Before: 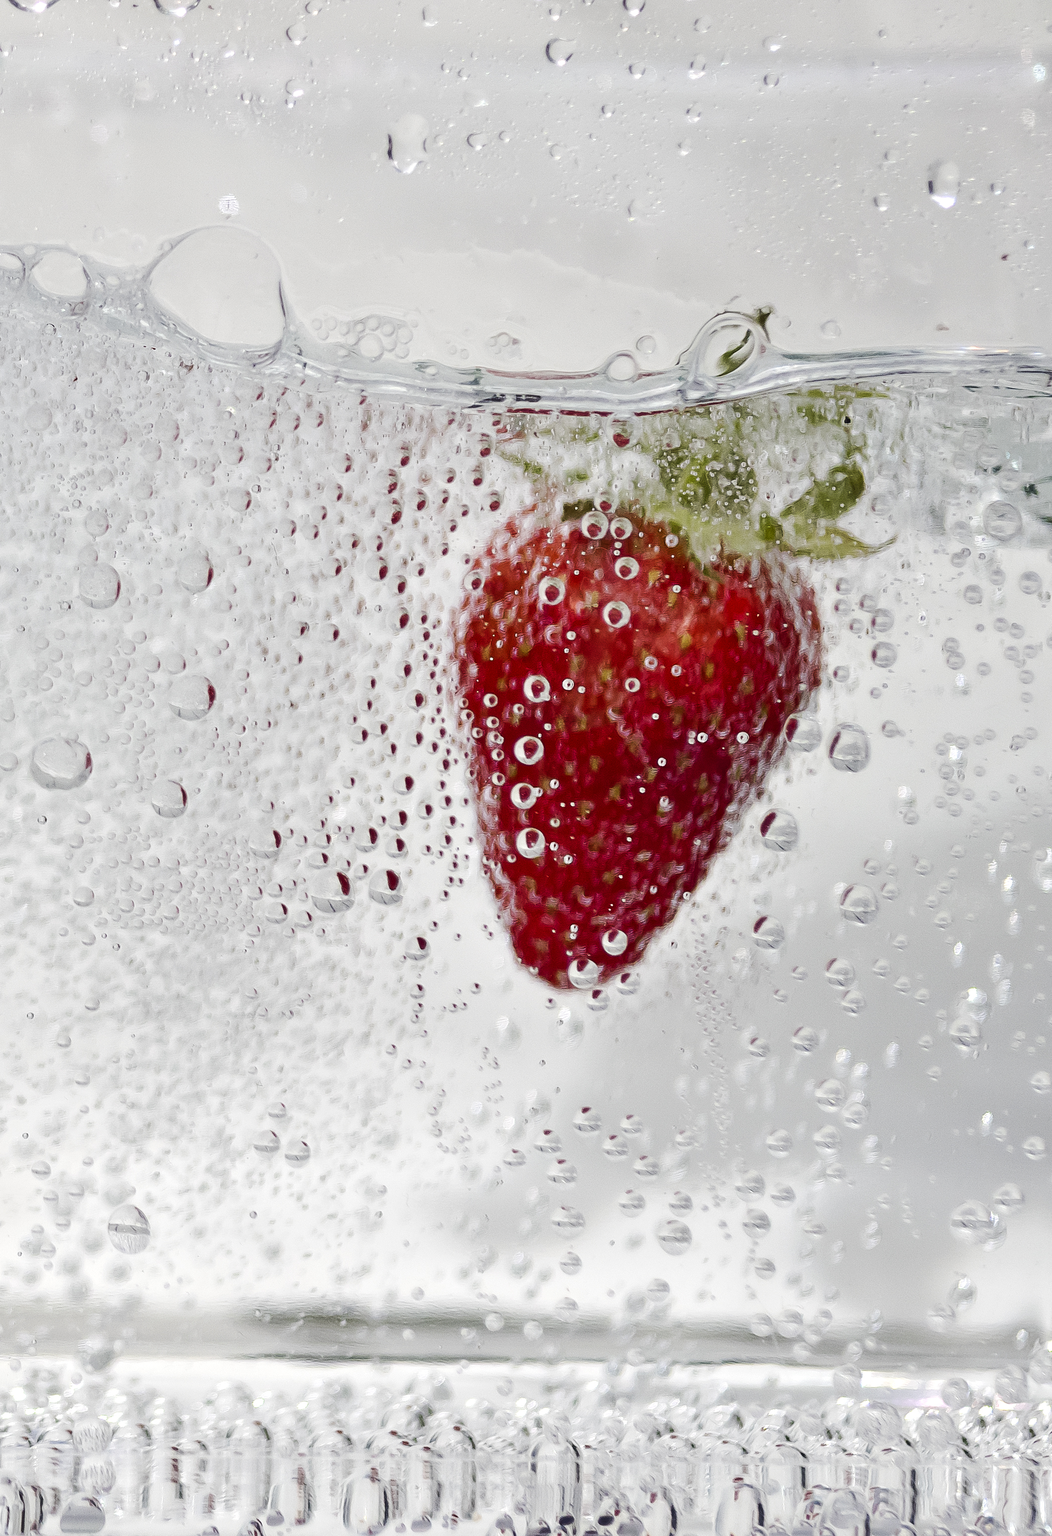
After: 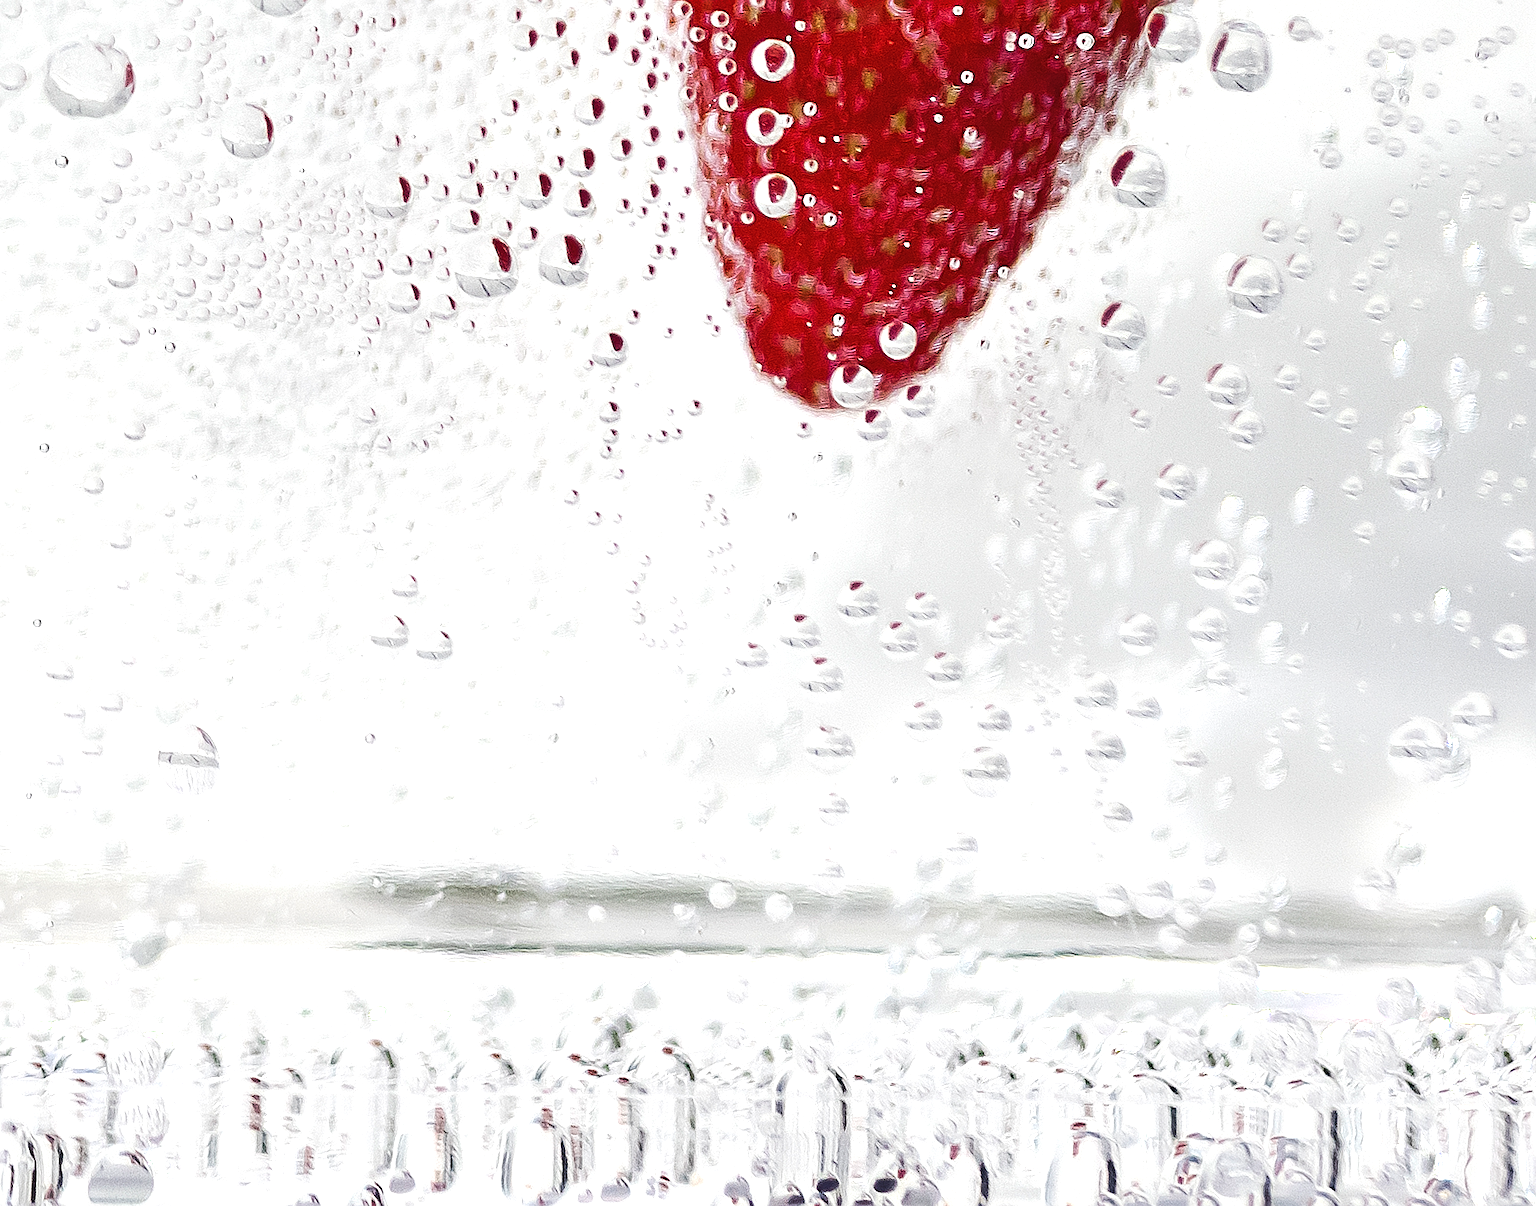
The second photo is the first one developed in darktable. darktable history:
crop and rotate: top 46.237%
exposure: black level correction -0.002, exposure 0.54 EV, compensate highlight preservation false
sharpen: on, module defaults
